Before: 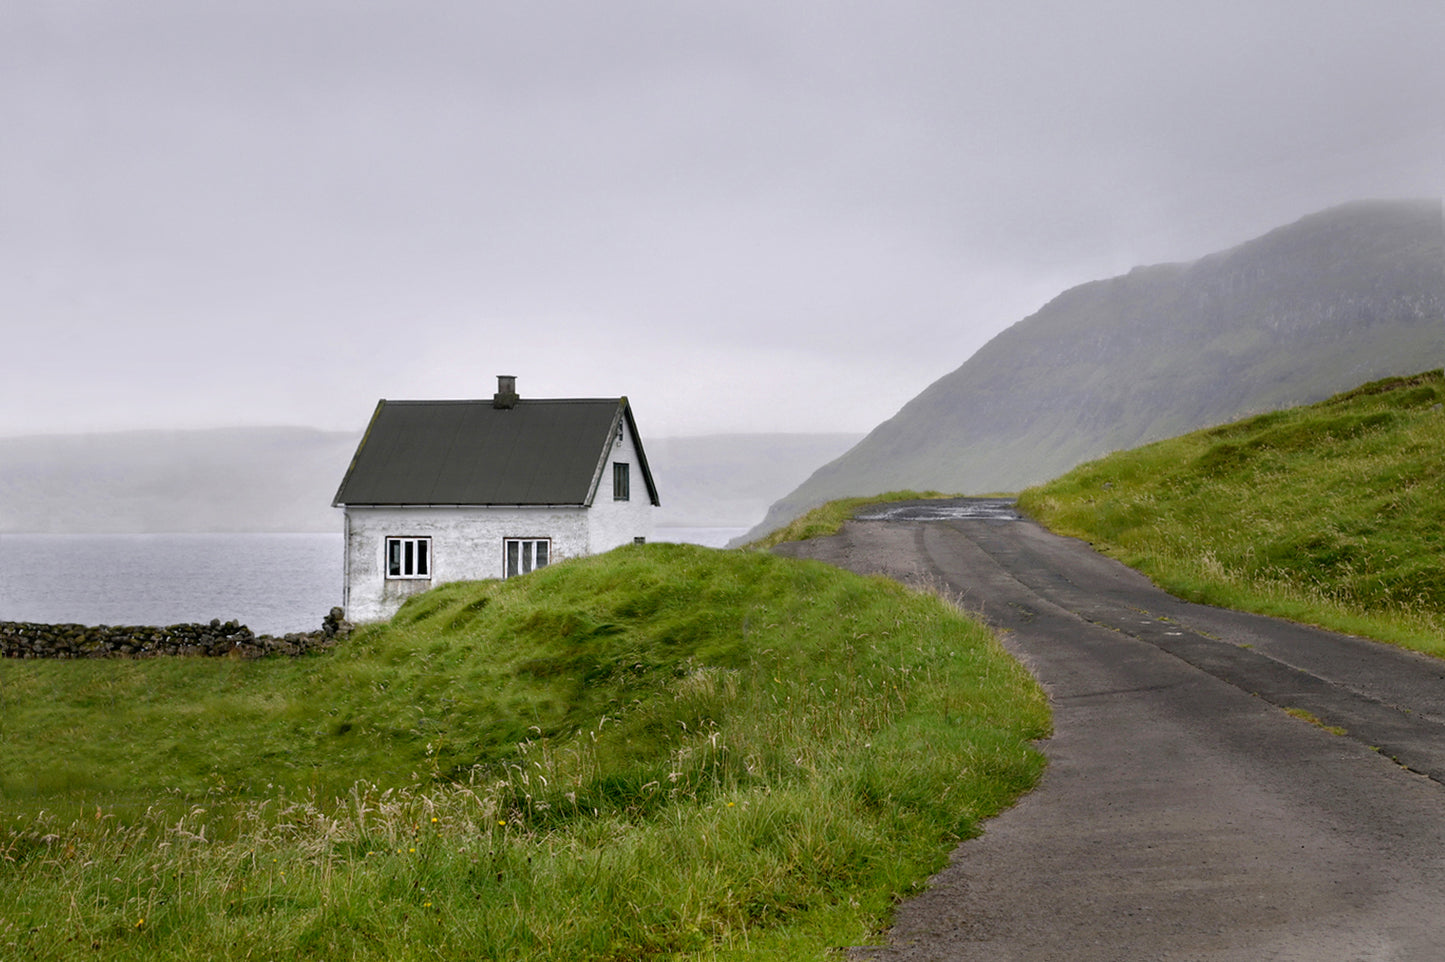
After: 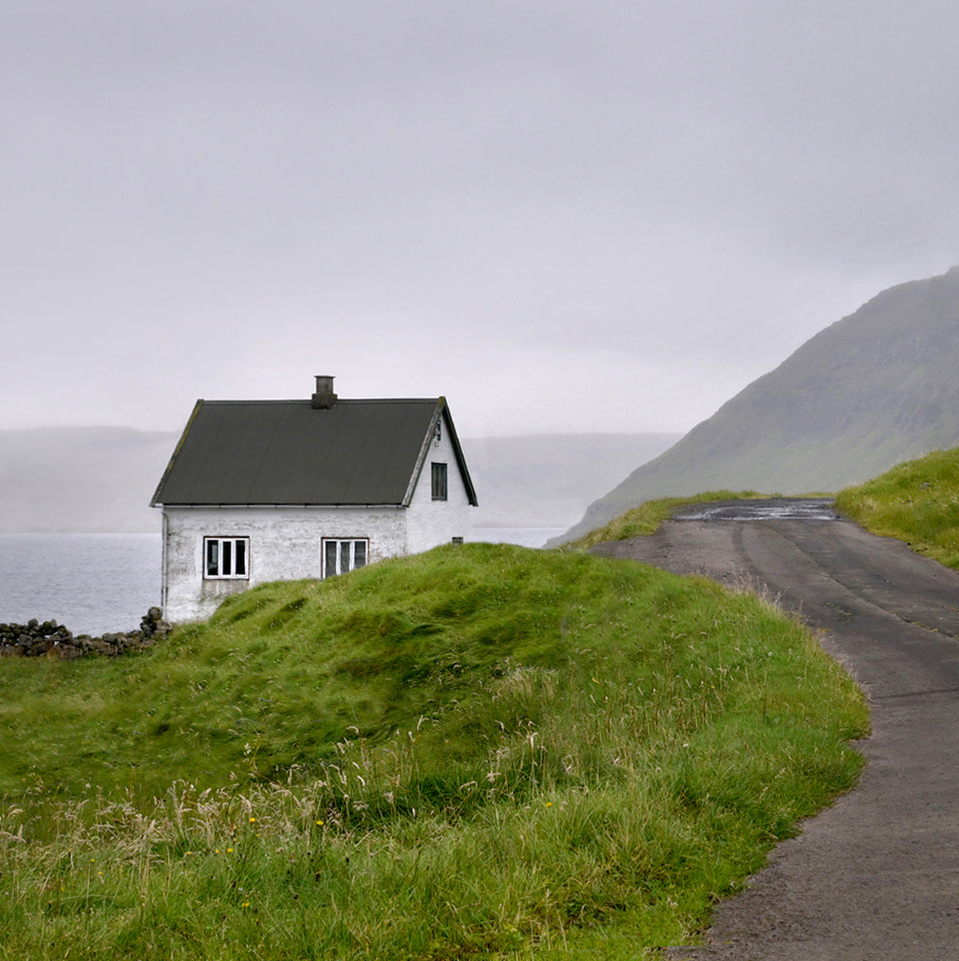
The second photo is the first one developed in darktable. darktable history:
crop and rotate: left 12.641%, right 20.959%
